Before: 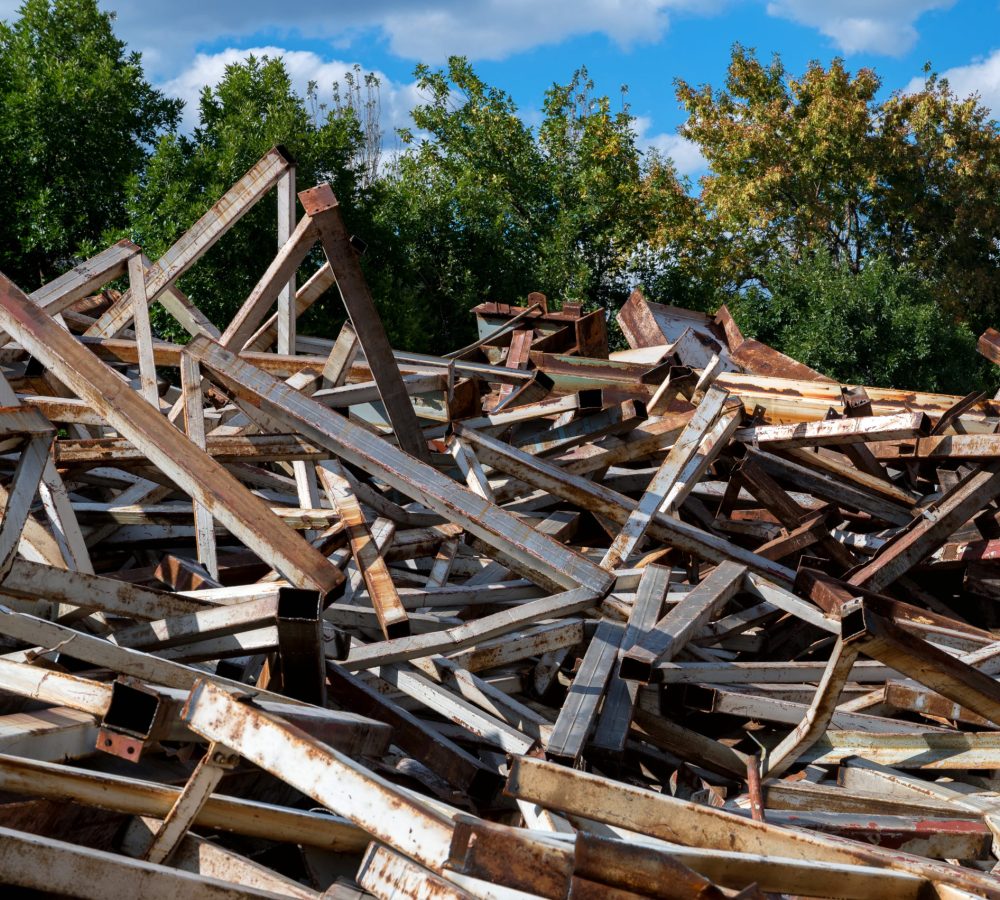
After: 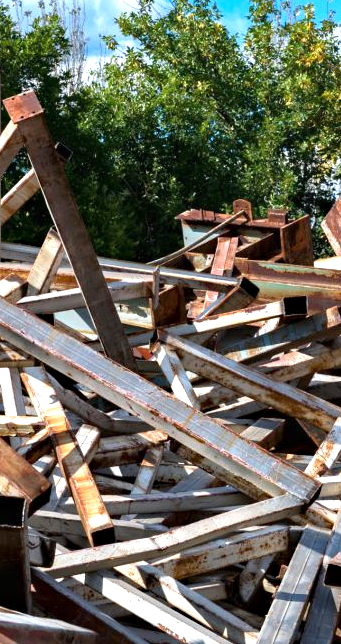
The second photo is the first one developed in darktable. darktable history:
exposure: black level correction 0, exposure 1.001 EV, compensate highlight preservation false
haze removal: compatibility mode true, adaptive false
crop and rotate: left 29.52%, top 10.371%, right 36.373%, bottom 17.985%
